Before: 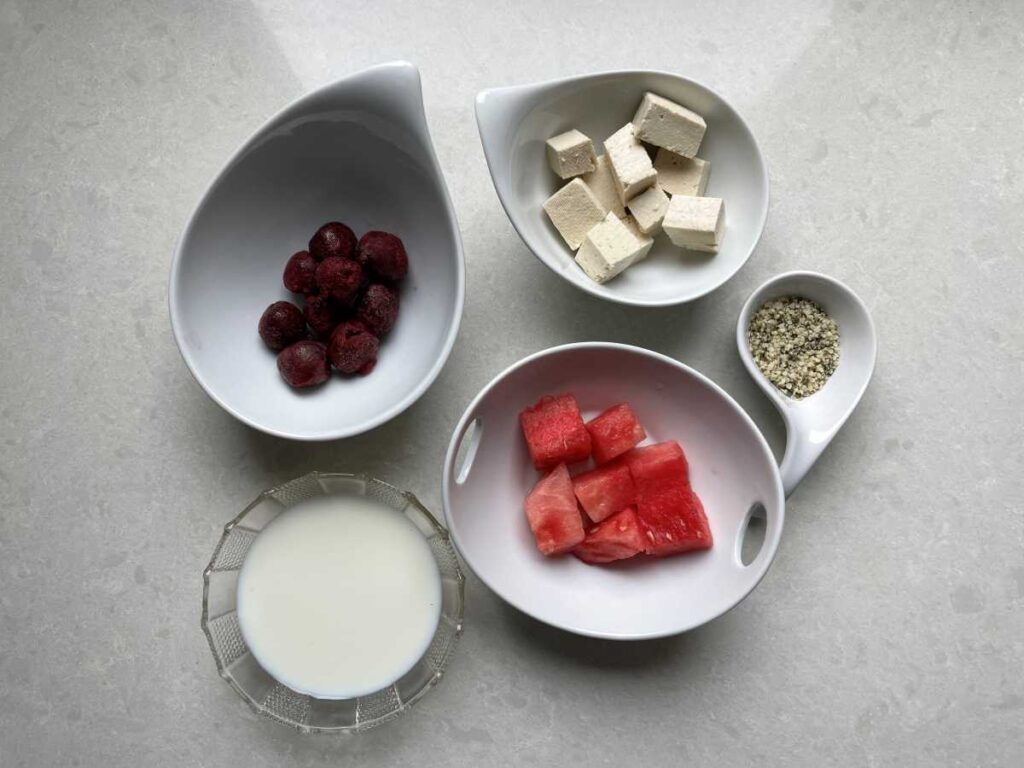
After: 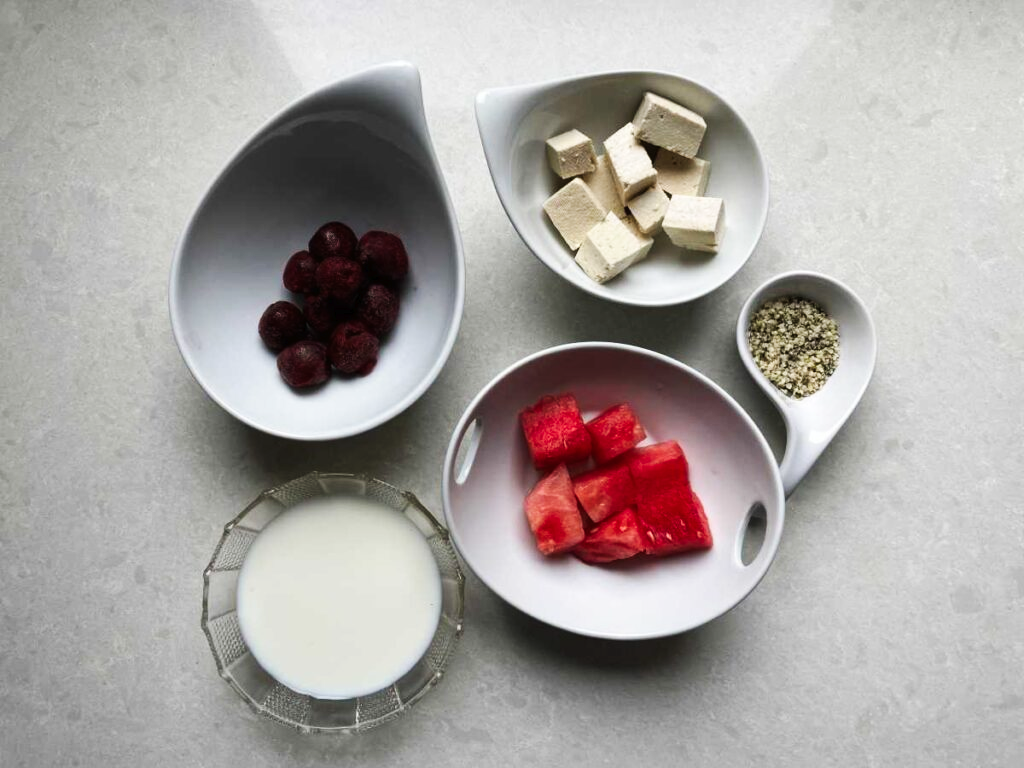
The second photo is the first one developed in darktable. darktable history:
tone curve: curves: ch0 [(0, 0) (0.003, 0.009) (0.011, 0.013) (0.025, 0.019) (0.044, 0.029) (0.069, 0.04) (0.1, 0.053) (0.136, 0.08) (0.177, 0.114) (0.224, 0.151) (0.277, 0.207) (0.335, 0.267) (0.399, 0.35) (0.468, 0.442) (0.543, 0.545) (0.623, 0.656) (0.709, 0.752) (0.801, 0.843) (0.898, 0.932) (1, 1)], preserve colors none
